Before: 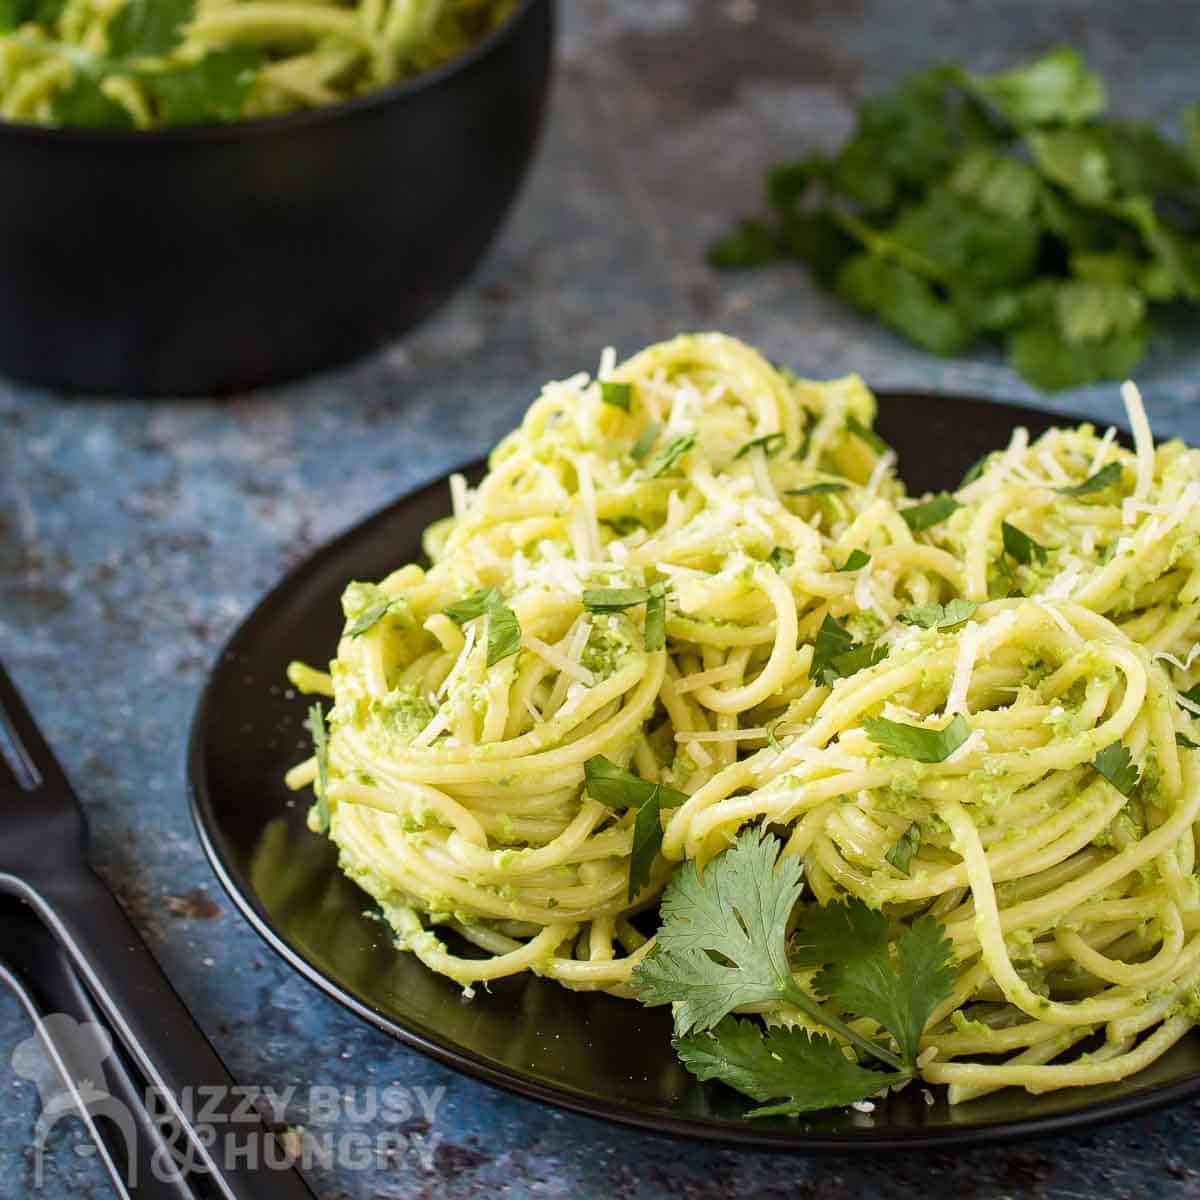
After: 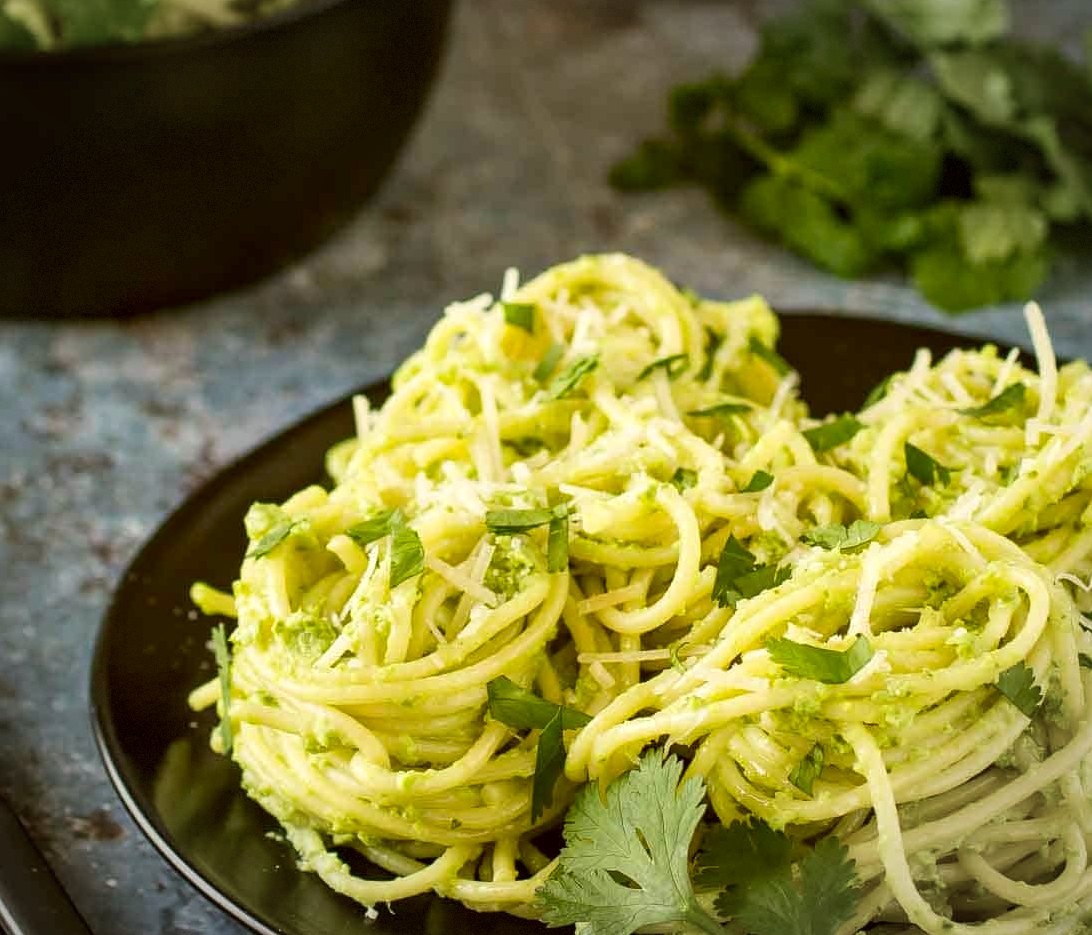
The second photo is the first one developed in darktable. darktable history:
vignetting: fall-off start 91%, fall-off radius 39.39%, brightness -0.182, saturation -0.3, width/height ratio 1.219, shape 1.3, dithering 8-bit output, unbound false
crop: left 8.155%, top 6.611%, bottom 15.385%
local contrast: mode bilateral grid, contrast 20, coarseness 50, detail 120%, midtone range 0.2
color correction: highlights a* -1.43, highlights b* 10.12, shadows a* 0.395, shadows b* 19.35
